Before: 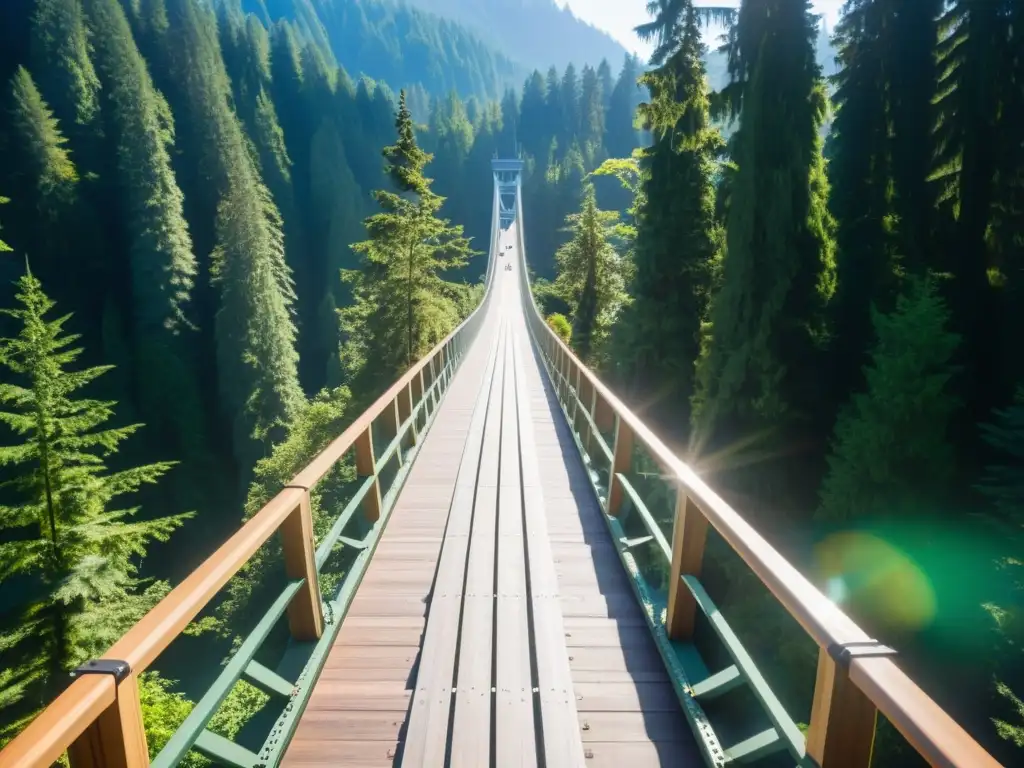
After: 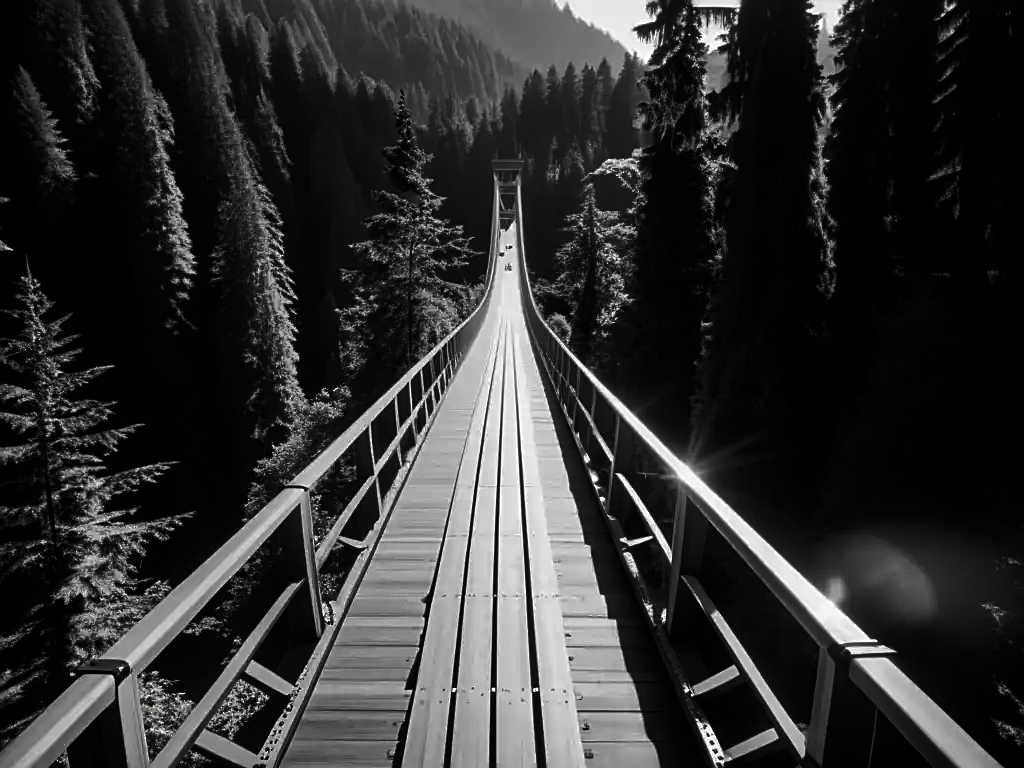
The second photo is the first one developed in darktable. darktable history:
contrast brightness saturation: contrast 0.024, brightness -0.981, saturation -0.981
shadows and highlights: shadows 29.46, highlights -28.95, low approximation 0.01, soften with gaussian
sharpen: on, module defaults
